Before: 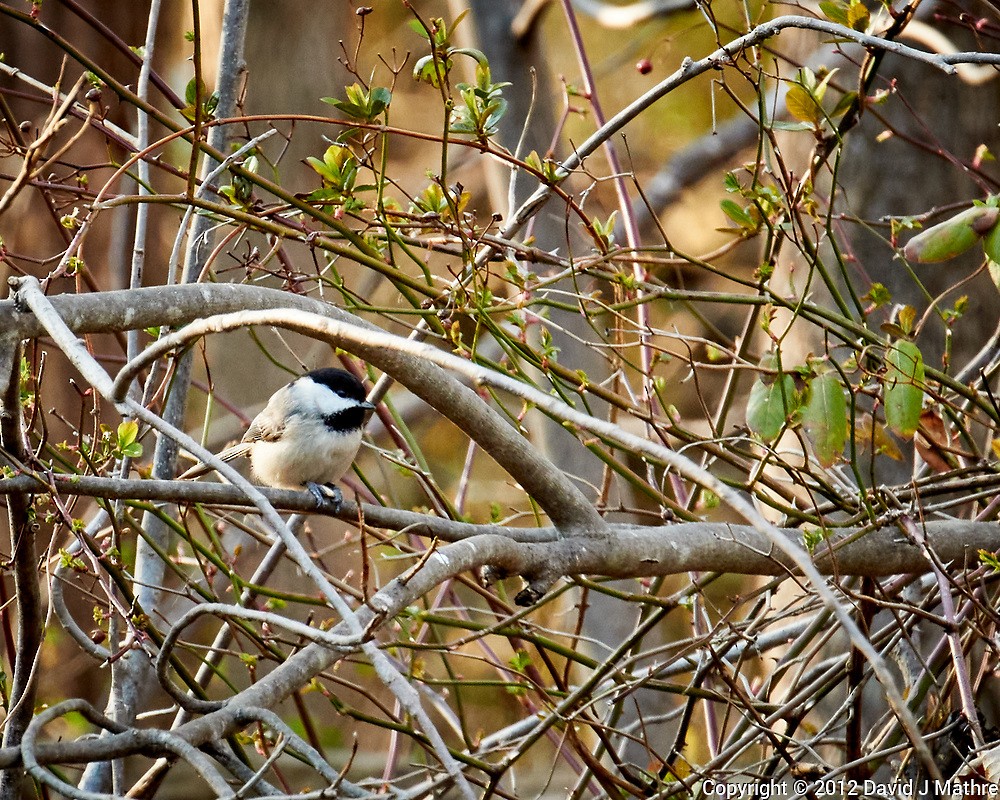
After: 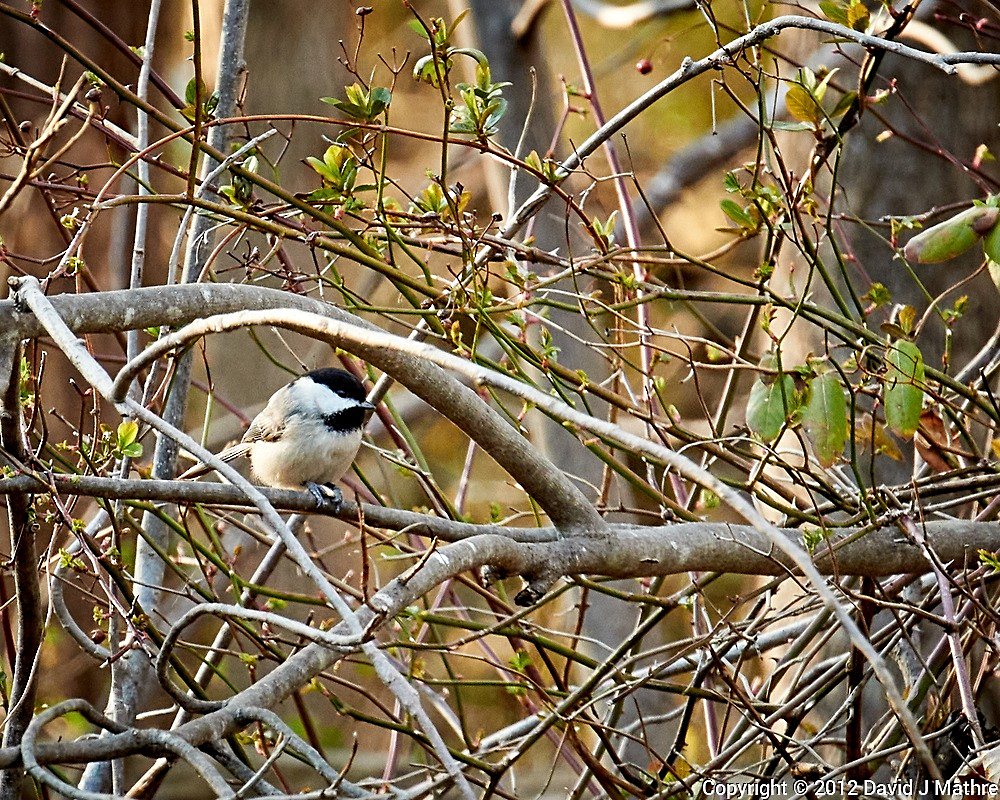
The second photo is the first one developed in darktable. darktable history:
sharpen: on, module defaults
exposure: exposure 0.025 EV, compensate highlight preservation false
